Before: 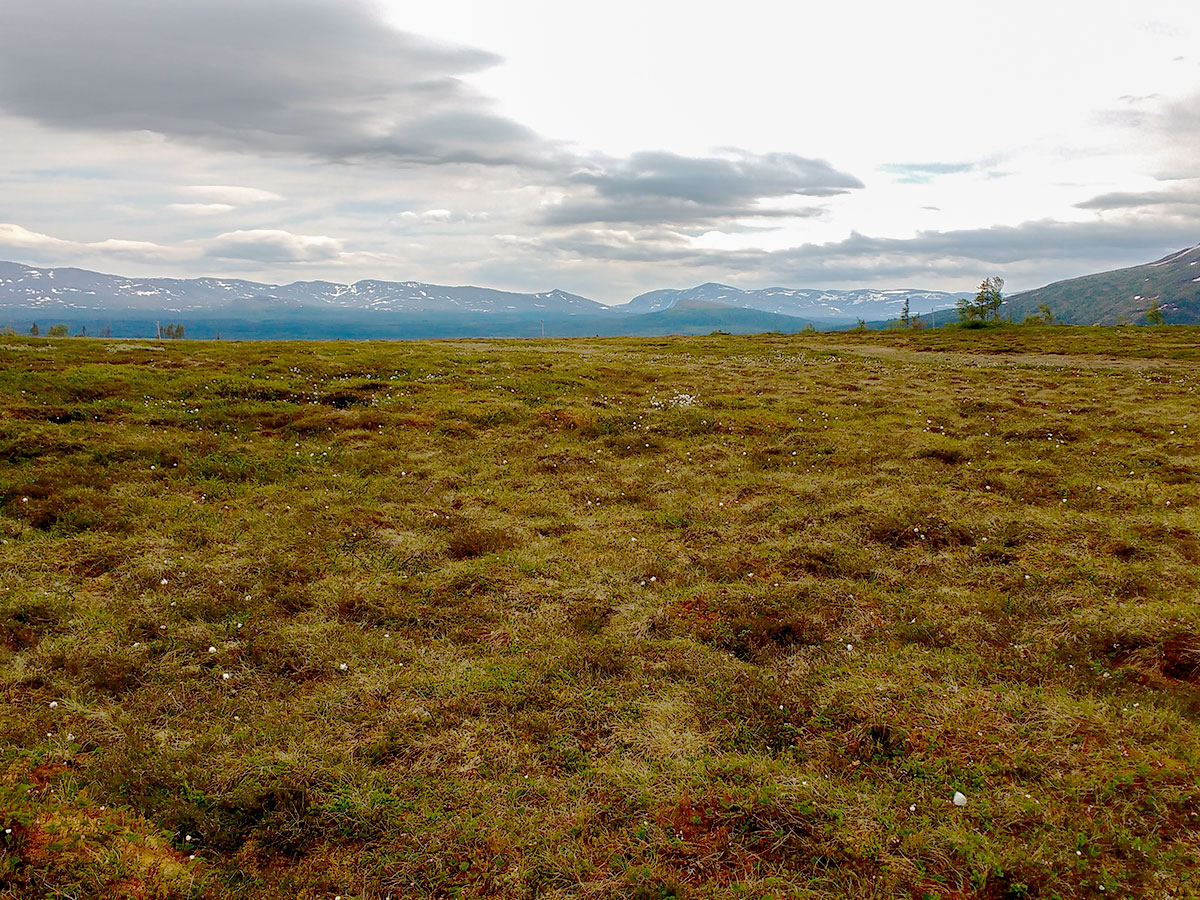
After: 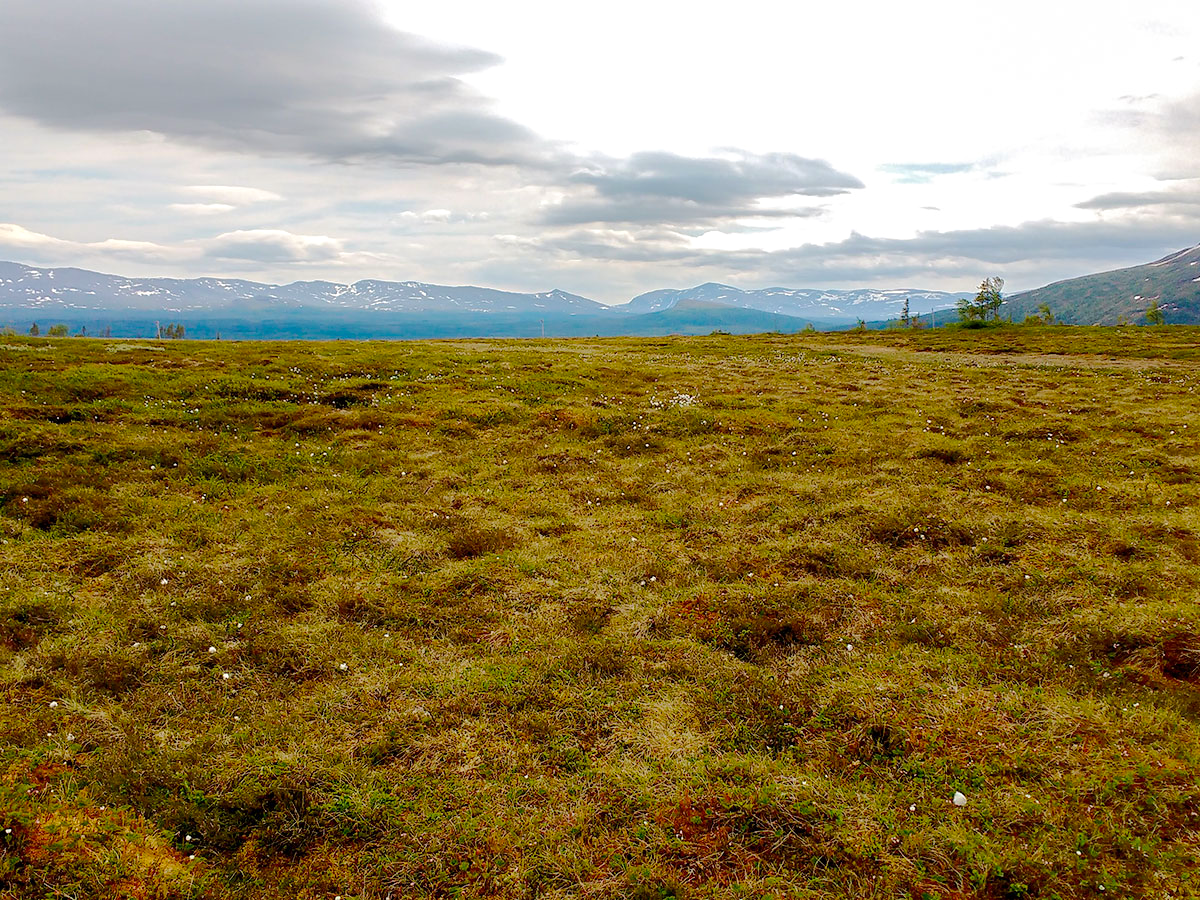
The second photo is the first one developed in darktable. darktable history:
color balance rgb: perceptual saturation grading › global saturation 0.484%, perceptual saturation grading › mid-tones 11.315%, perceptual brilliance grading › mid-tones 9.475%, perceptual brilliance grading › shadows 15.239%, global vibrance 11.562%, contrast 5.084%
